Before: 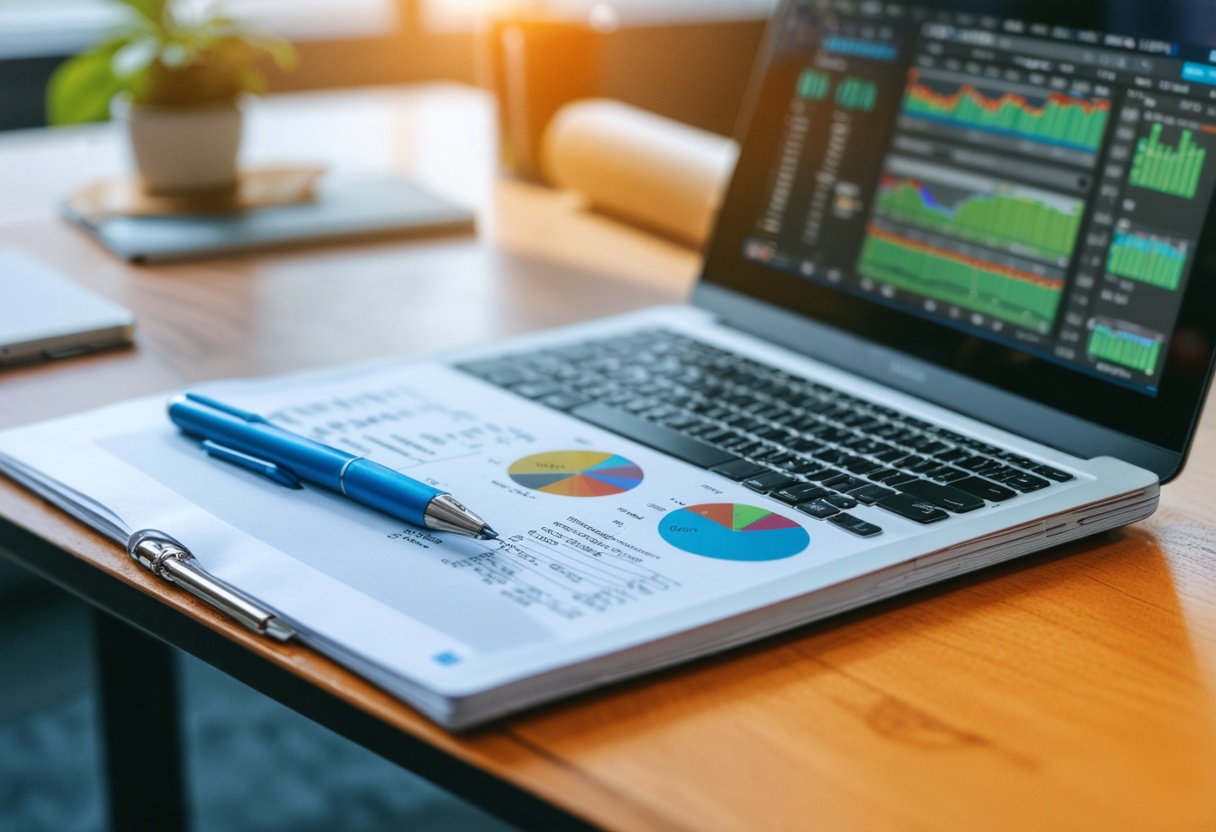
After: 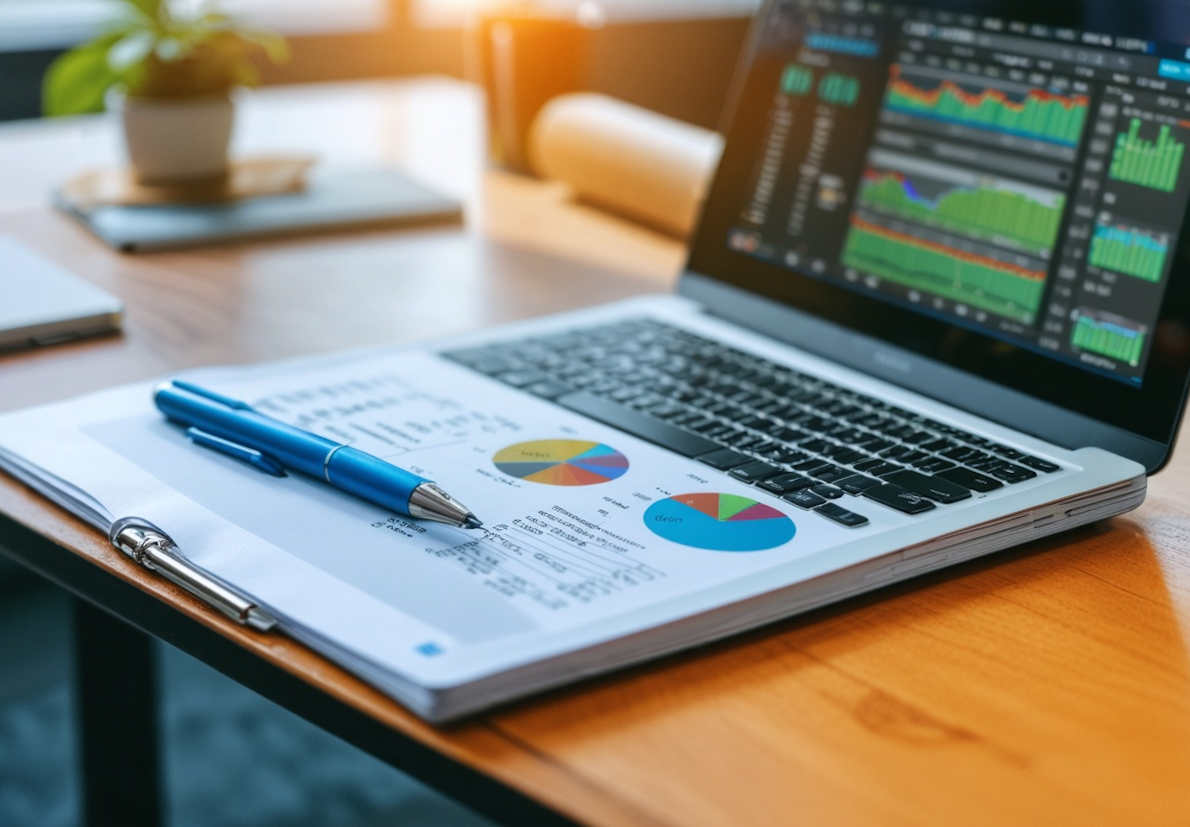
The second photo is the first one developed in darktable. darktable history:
rotate and perspective: rotation 0.226°, lens shift (vertical) -0.042, crop left 0.023, crop right 0.982, crop top 0.006, crop bottom 0.994
tone equalizer: on, module defaults
